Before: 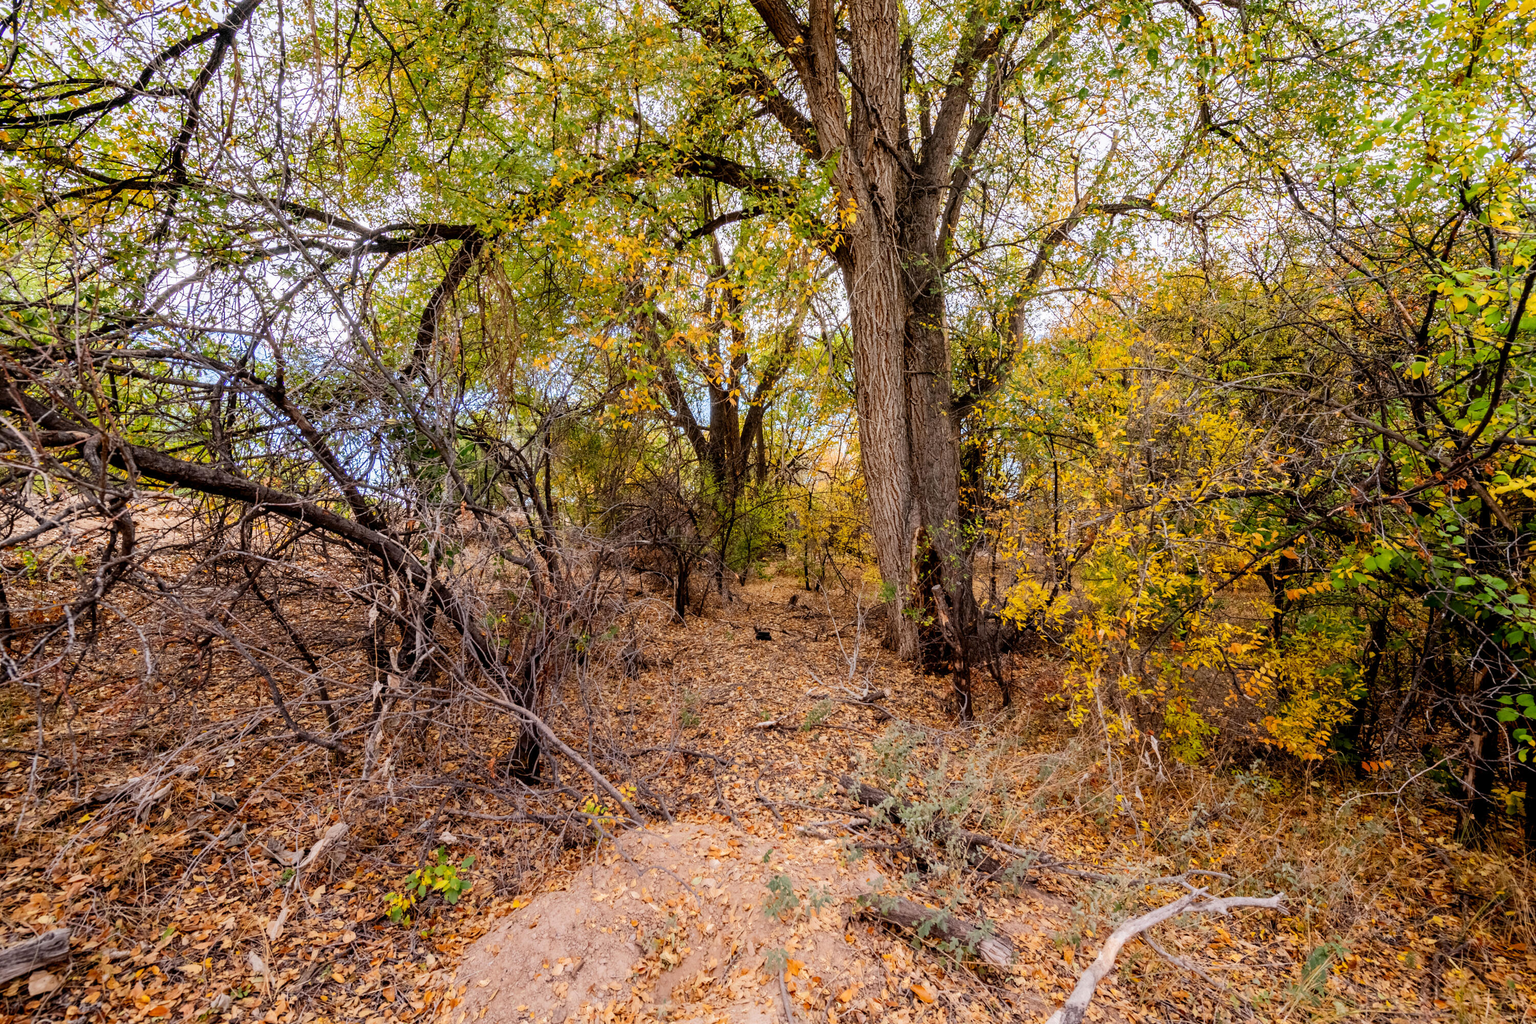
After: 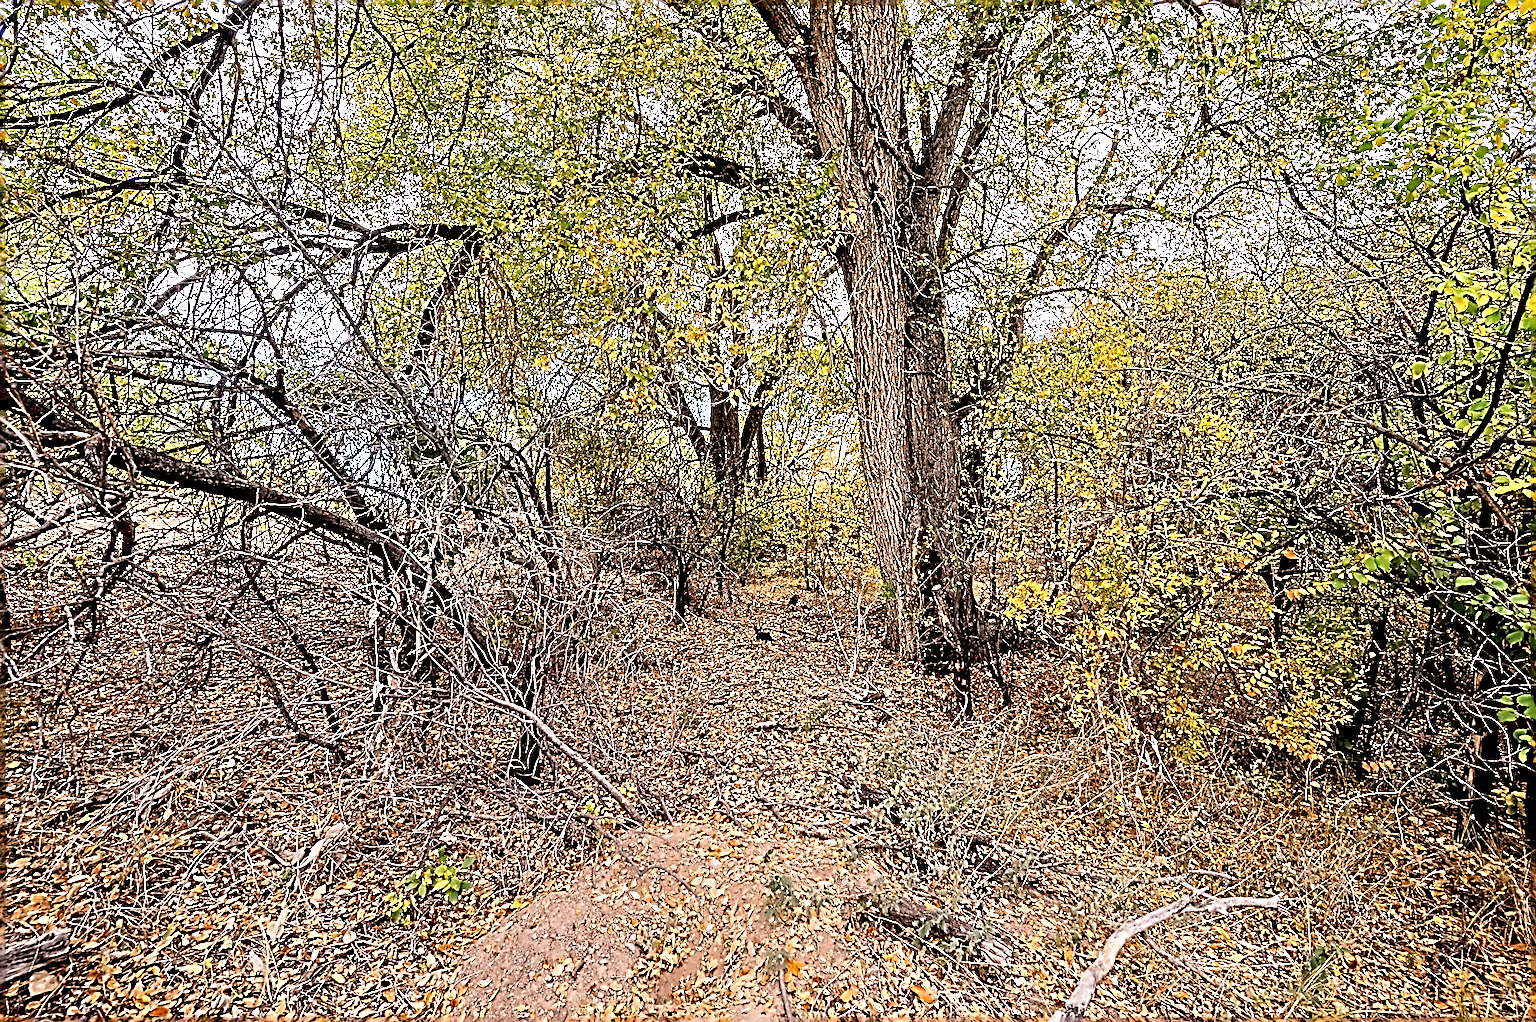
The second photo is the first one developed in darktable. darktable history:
haze removal: compatibility mode true, adaptive false
crop: bottom 0.055%
sharpen: radius 4.005, amount 1.991
contrast equalizer: octaves 7, y [[0.5, 0.542, 0.583, 0.625, 0.667, 0.708], [0.5 ×6], [0.5 ×6], [0, 0.033, 0.067, 0.1, 0.133, 0.167], [0, 0.05, 0.1, 0.15, 0.2, 0.25]]
